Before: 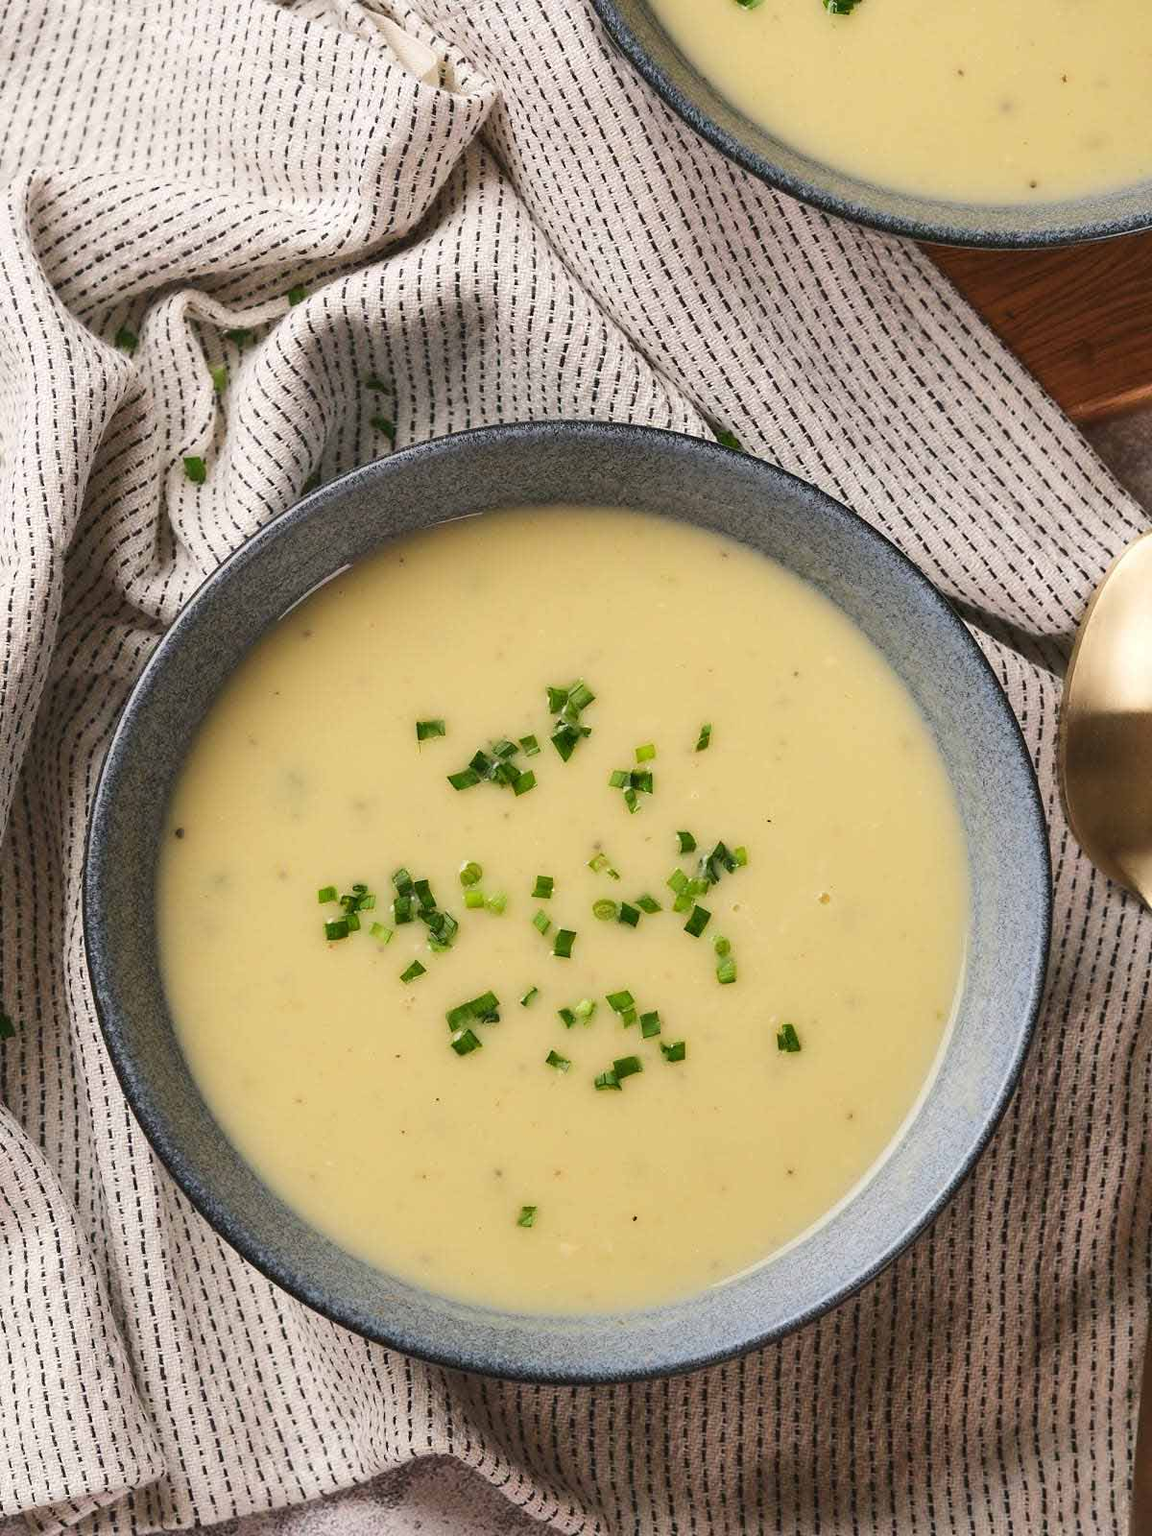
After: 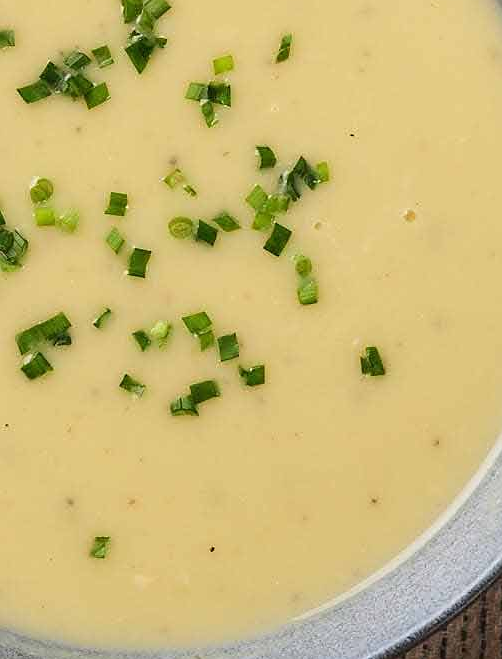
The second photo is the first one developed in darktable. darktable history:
sharpen: radius 1.012
crop: left 37.438%, top 45%, right 20.72%, bottom 13.773%
